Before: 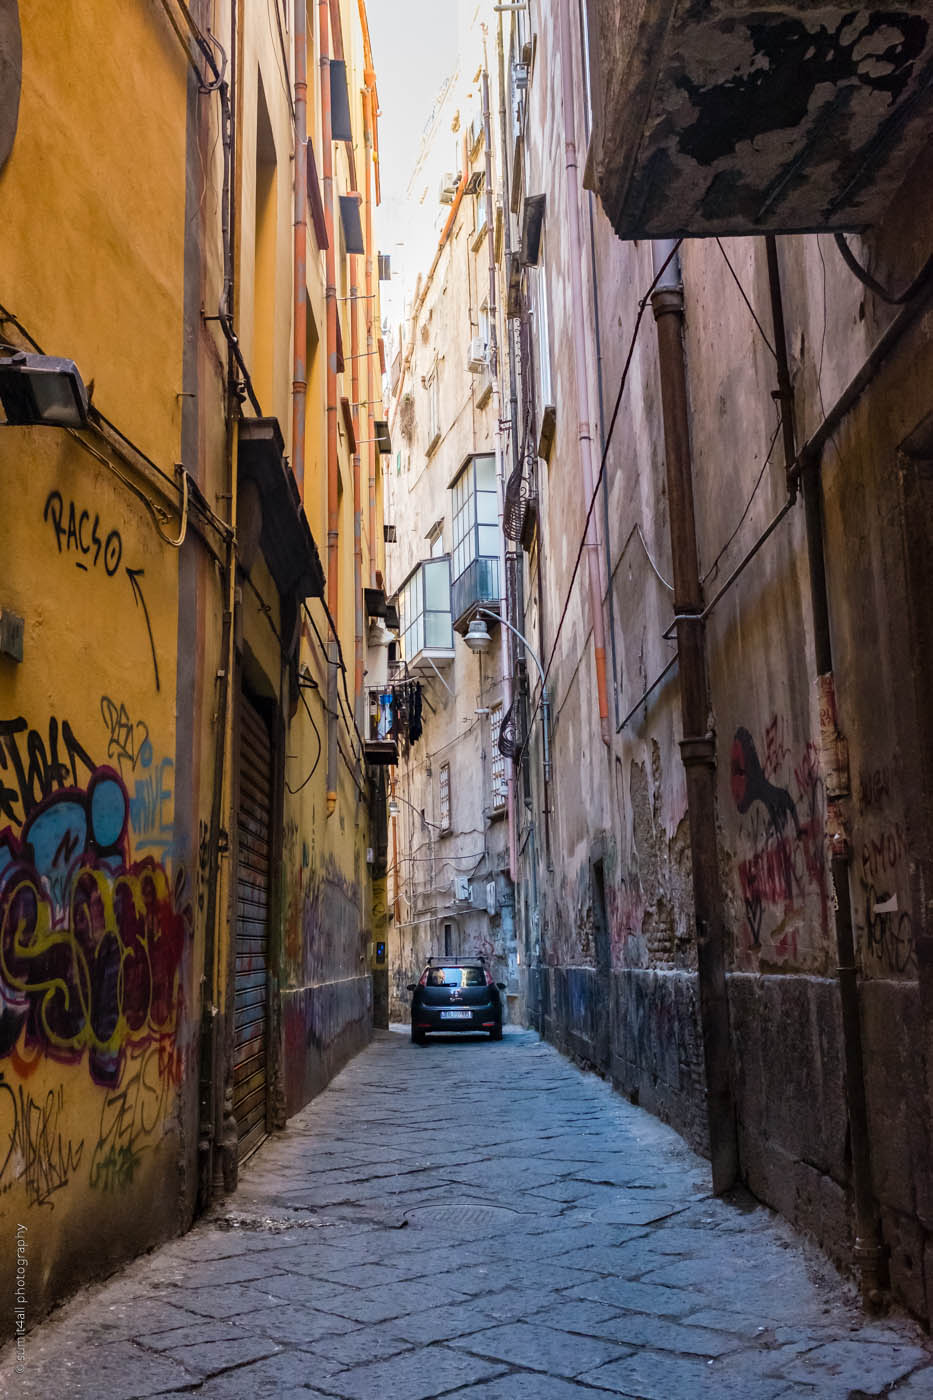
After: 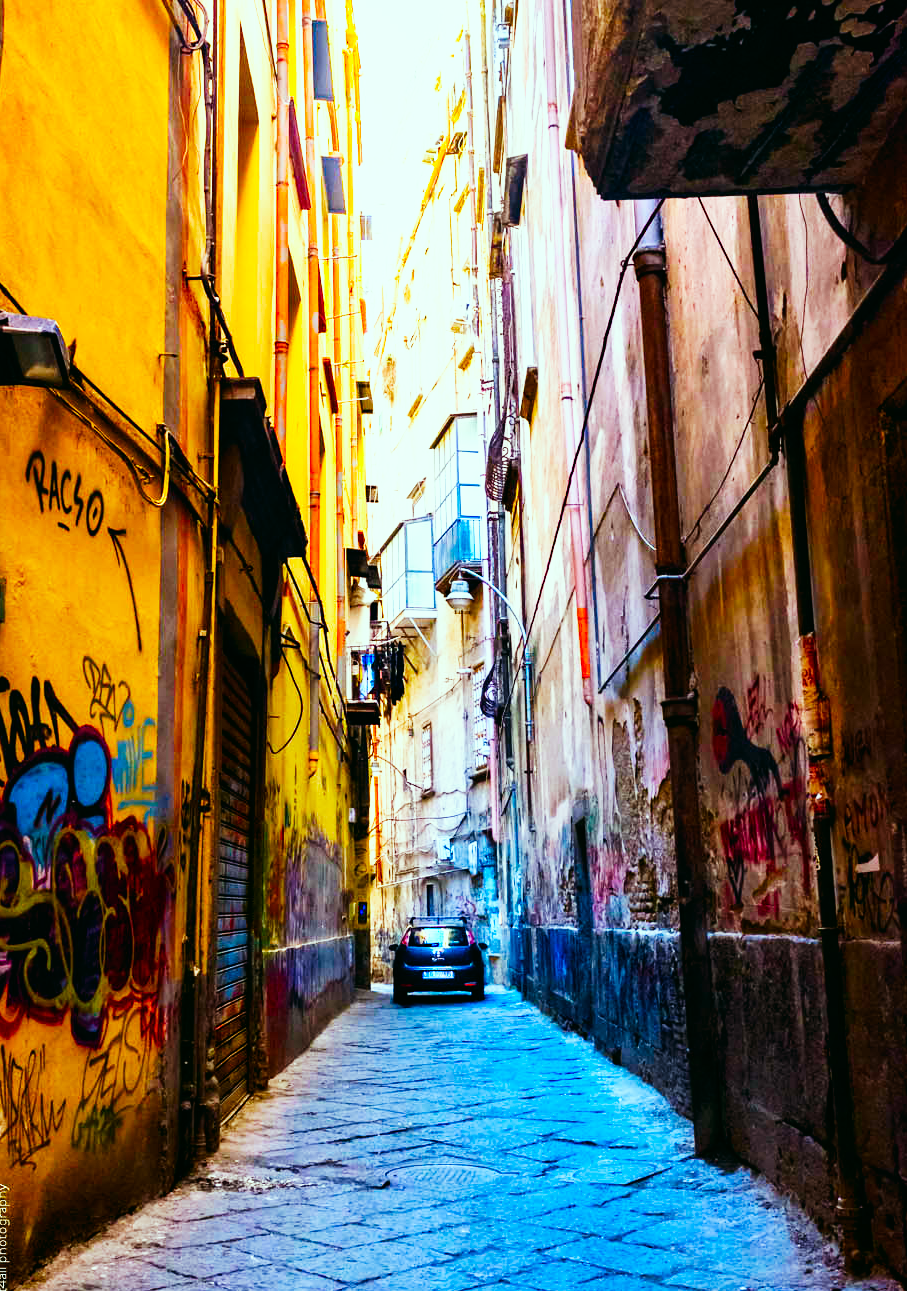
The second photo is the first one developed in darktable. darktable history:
base curve: curves: ch0 [(0, 0) (0.007, 0.004) (0.027, 0.03) (0.046, 0.07) (0.207, 0.54) (0.442, 0.872) (0.673, 0.972) (1, 1)], preserve colors none
crop: left 1.99%, top 2.918%, right 0.729%, bottom 4.837%
color correction: highlights a* -7.41, highlights b* 1.18, shadows a* -3.37, saturation 1.38
color balance rgb: perceptual saturation grading › global saturation 37.175%, perceptual saturation grading › shadows 35.06%, contrast 14.365%
